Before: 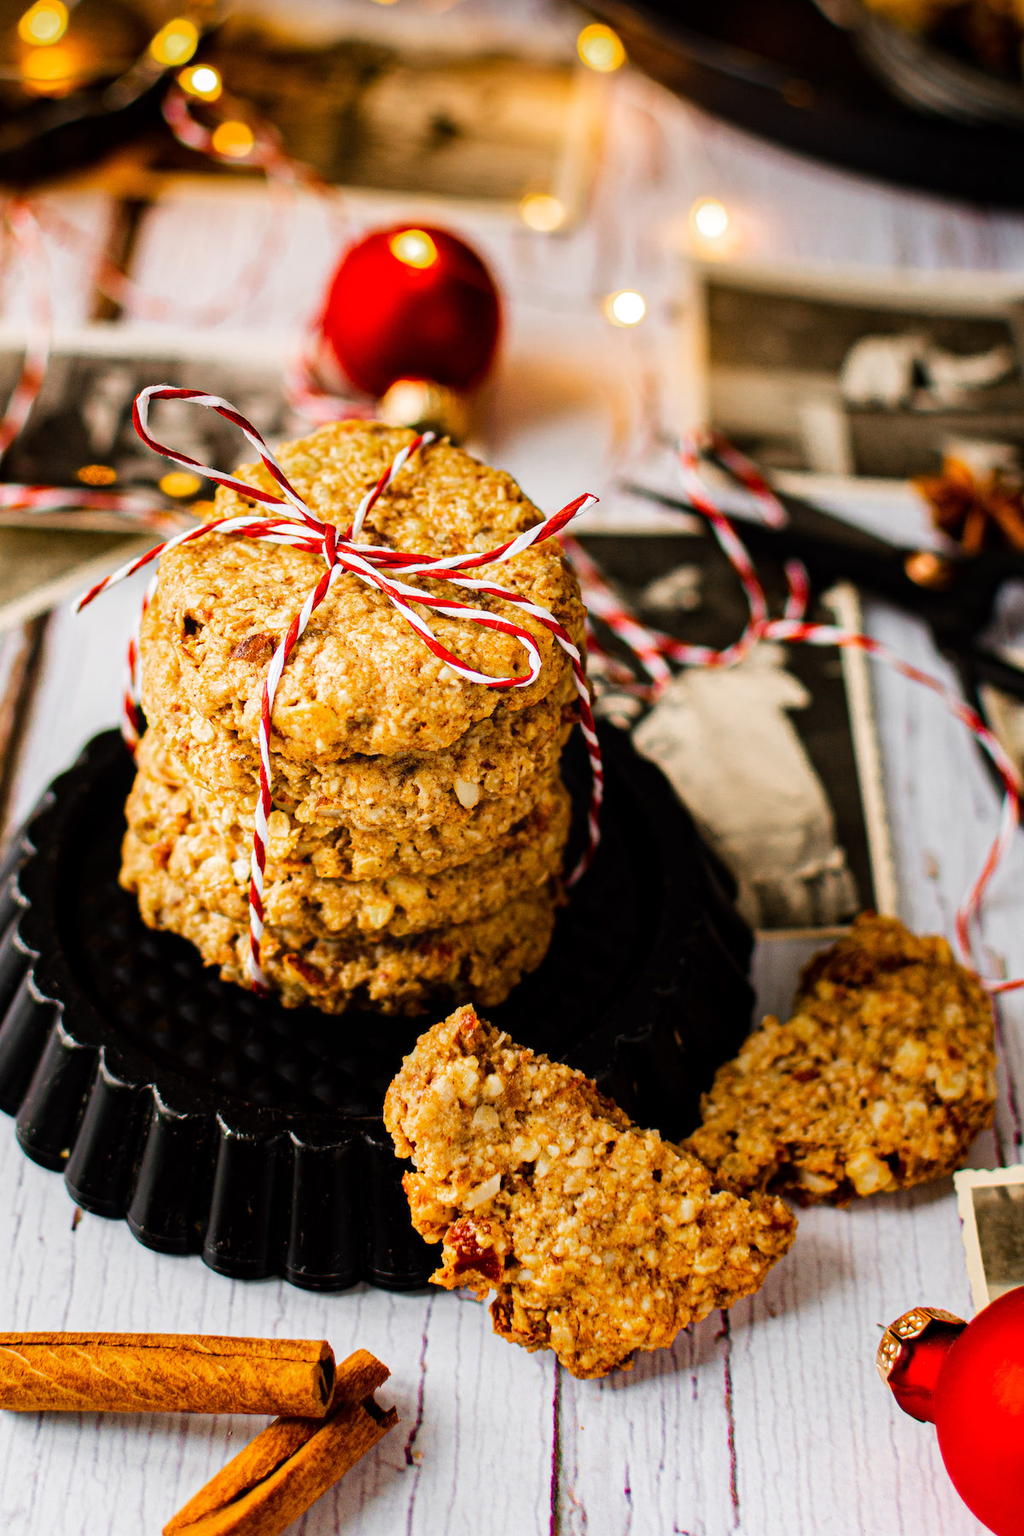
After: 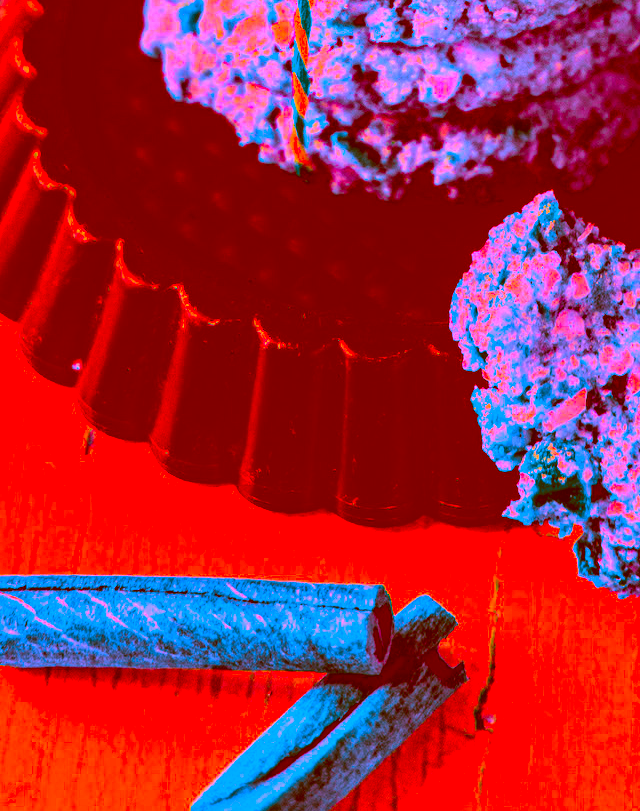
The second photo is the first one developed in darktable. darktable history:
color correction: highlights a* -39.68, highlights b* -40, shadows a* -40, shadows b* -40, saturation -3
local contrast: on, module defaults
crop and rotate: top 54.778%, right 46.61%, bottom 0.159%
tone curve: preserve colors none
